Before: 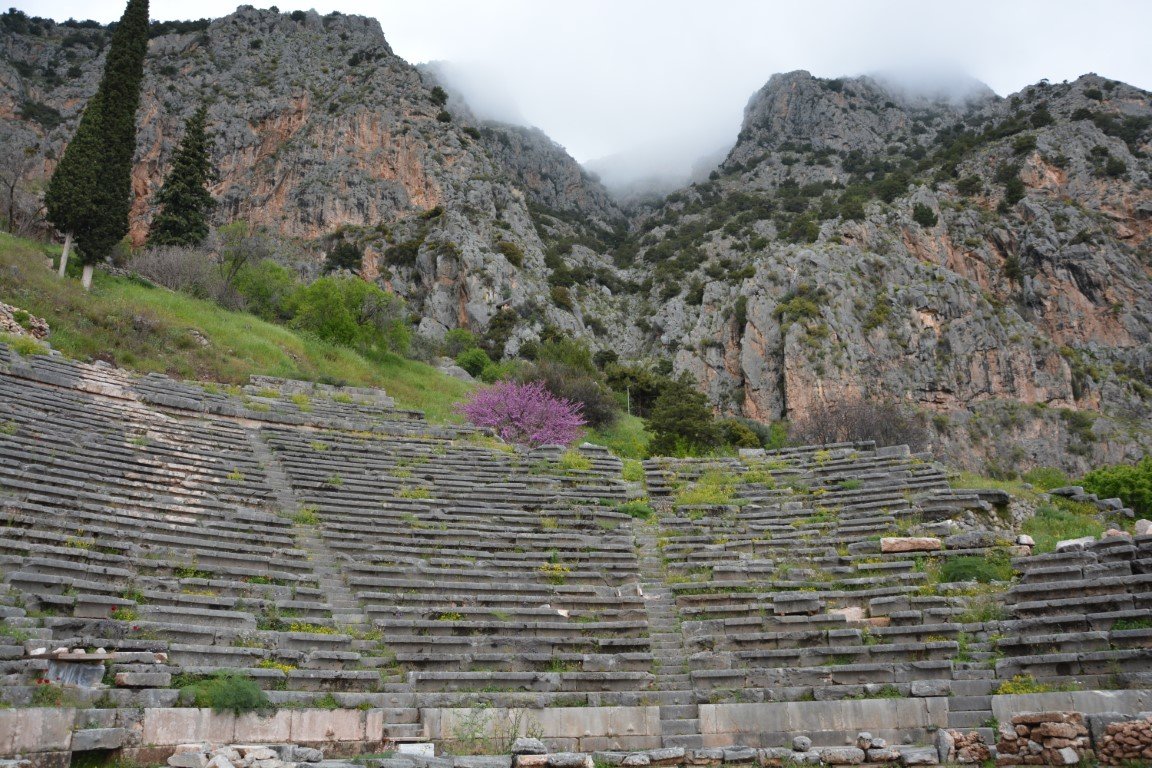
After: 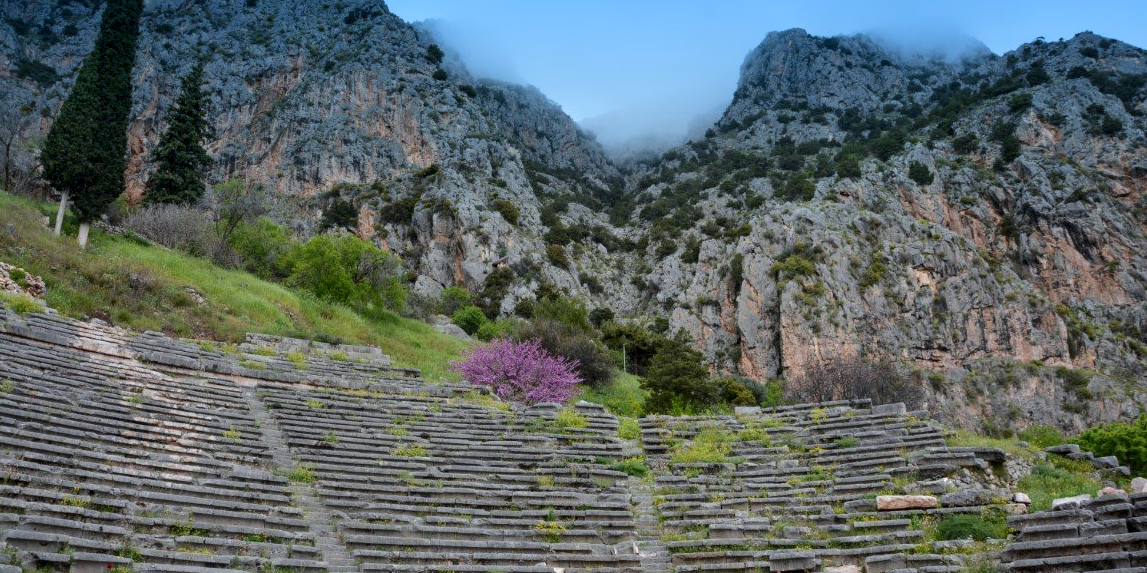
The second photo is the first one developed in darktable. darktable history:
contrast brightness saturation: brightness -0.09
base curve: curves: ch0 [(0, 0) (0.262, 0.32) (0.722, 0.705) (1, 1)]
sharpen: radius 5.325, amount 0.312, threshold 26.433
local contrast: on, module defaults
crop: left 0.387%, top 5.469%, bottom 19.809%
white balance: red 0.98, blue 1.034
graduated density: density 2.02 EV, hardness 44%, rotation 0.374°, offset 8.21, hue 208.8°, saturation 97%
